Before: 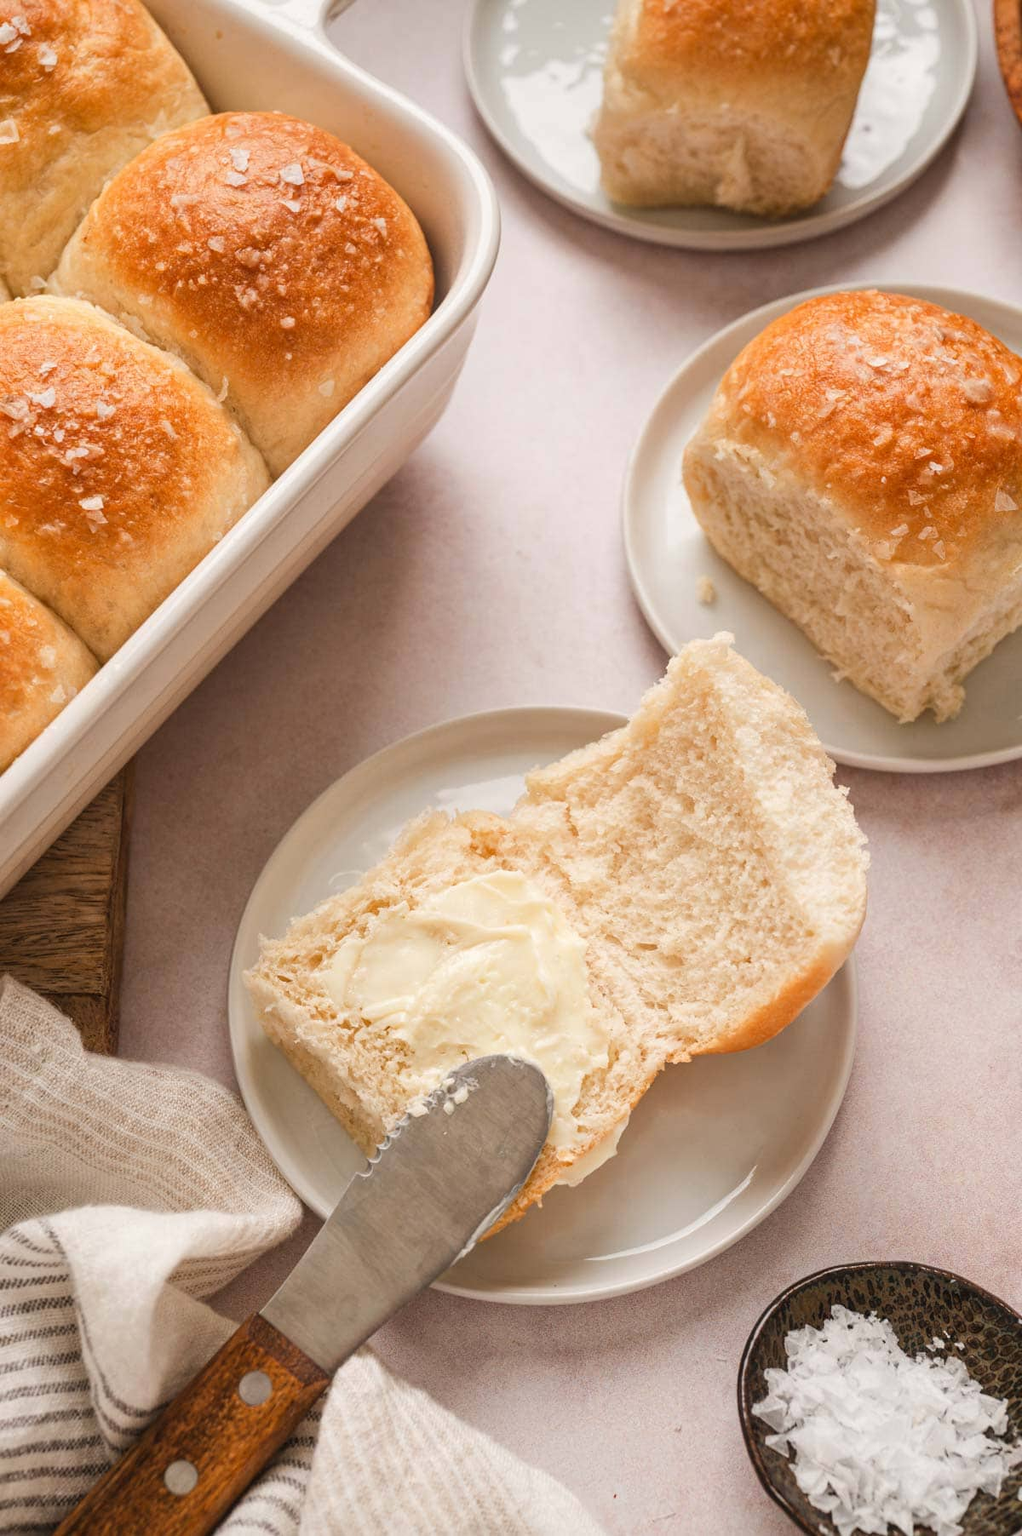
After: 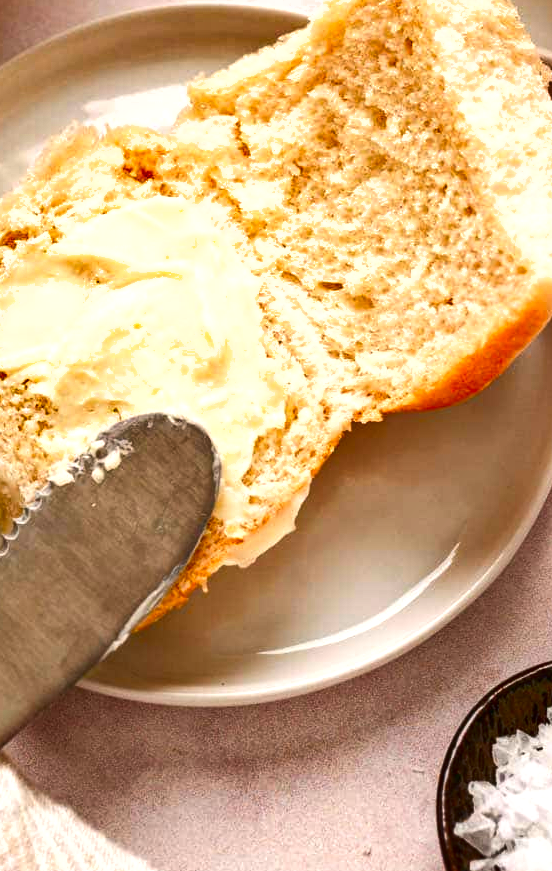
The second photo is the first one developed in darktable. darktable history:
crop: left 35.776%, top 45.814%, right 18.169%, bottom 5.894%
contrast brightness saturation: contrast 0.129, brightness -0.228, saturation 0.137
exposure: exposure 0.128 EV, compensate highlight preservation false
tone equalizer: -8 EV -0.416 EV, -7 EV -0.408 EV, -6 EV -0.367 EV, -5 EV -0.226 EV, -3 EV 0.227 EV, -2 EV 0.328 EV, -1 EV 0.375 EV, +0 EV 0.409 EV
color correction: highlights b* -0.004, saturation 1.29
shadows and highlights: low approximation 0.01, soften with gaussian
